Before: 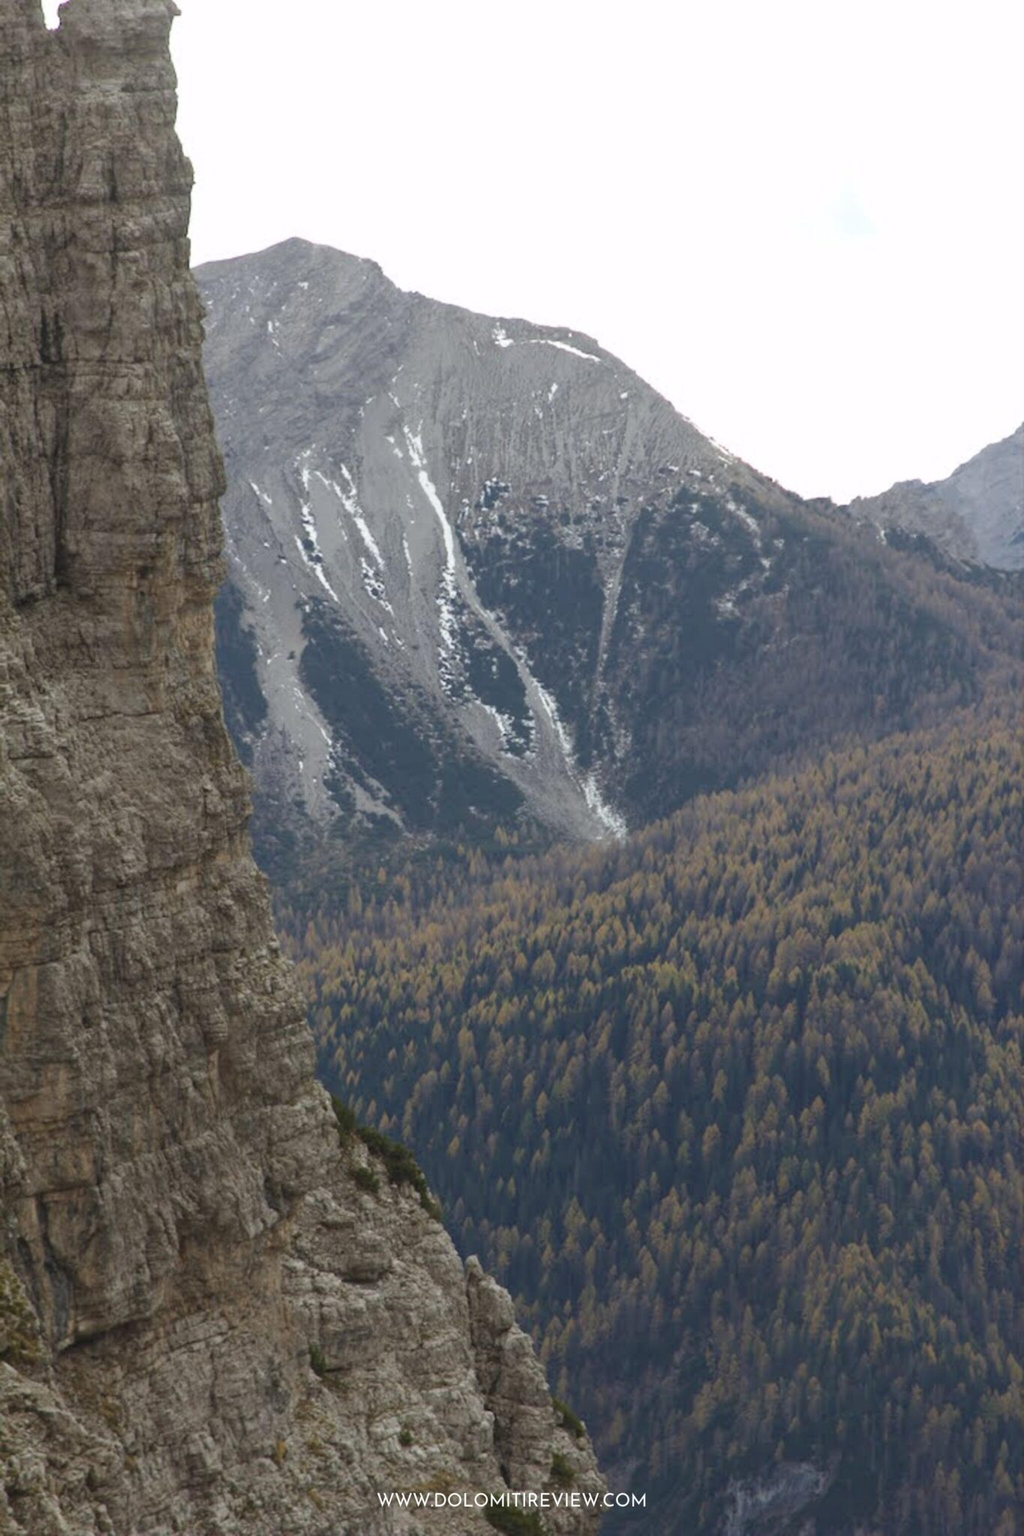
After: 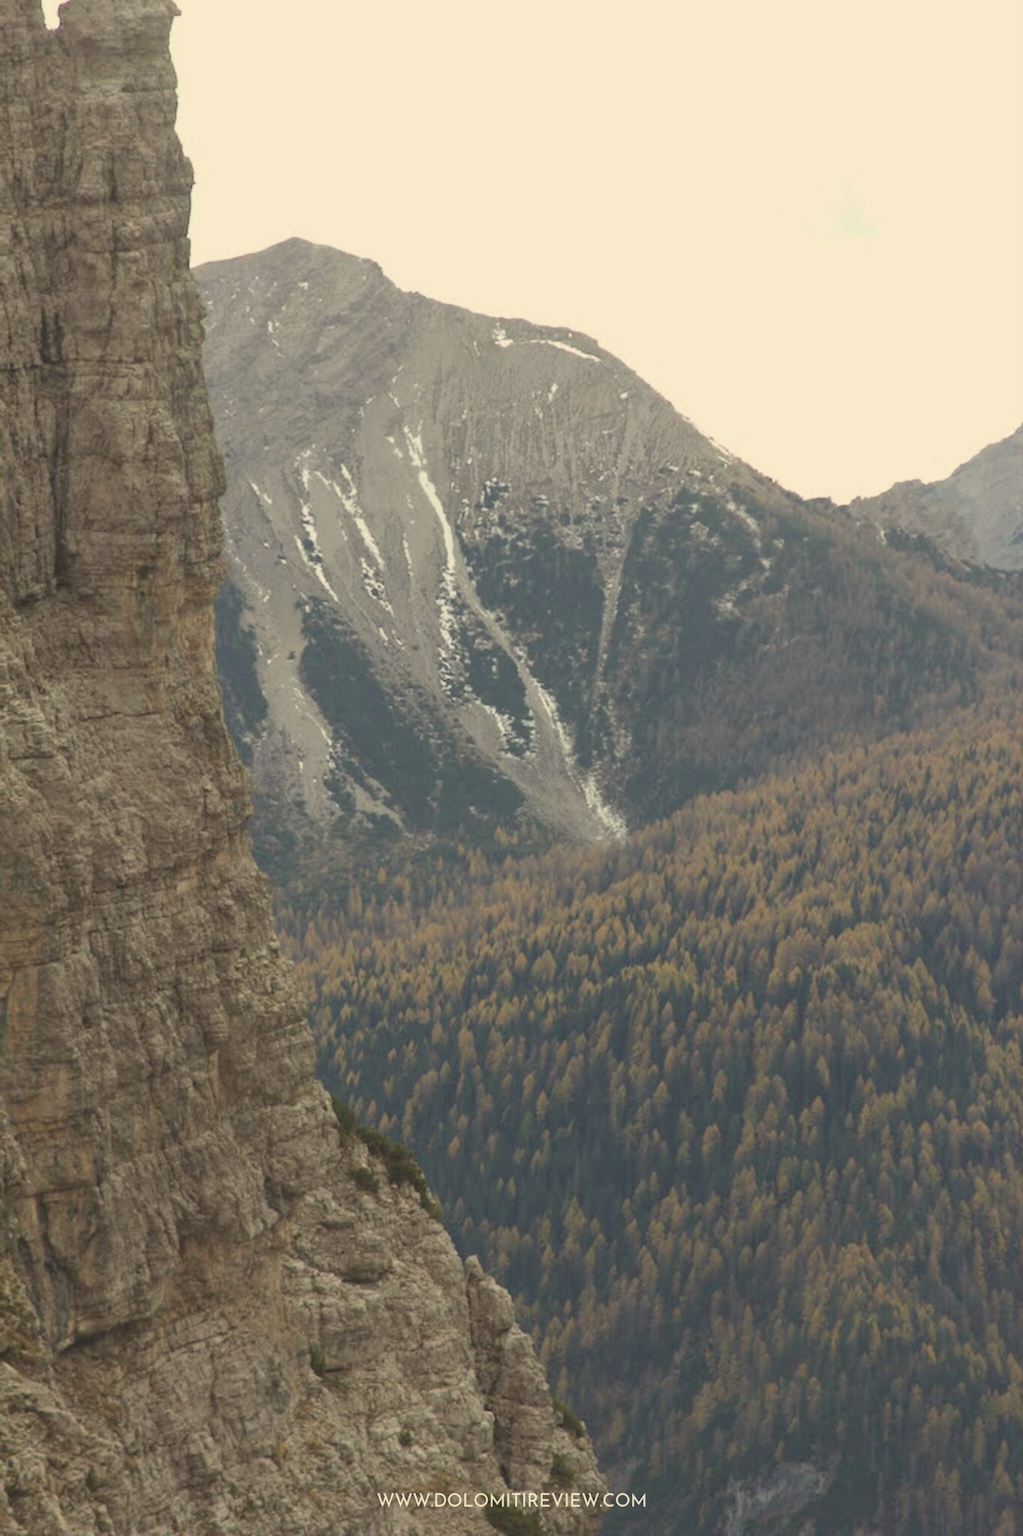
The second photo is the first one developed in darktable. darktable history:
color calibration: illuminant as shot in camera, x 0.358, y 0.373, temperature 4628.91 K
white balance: red 1.08, blue 0.791
contrast brightness saturation: contrast -0.15, brightness 0.05, saturation -0.12
